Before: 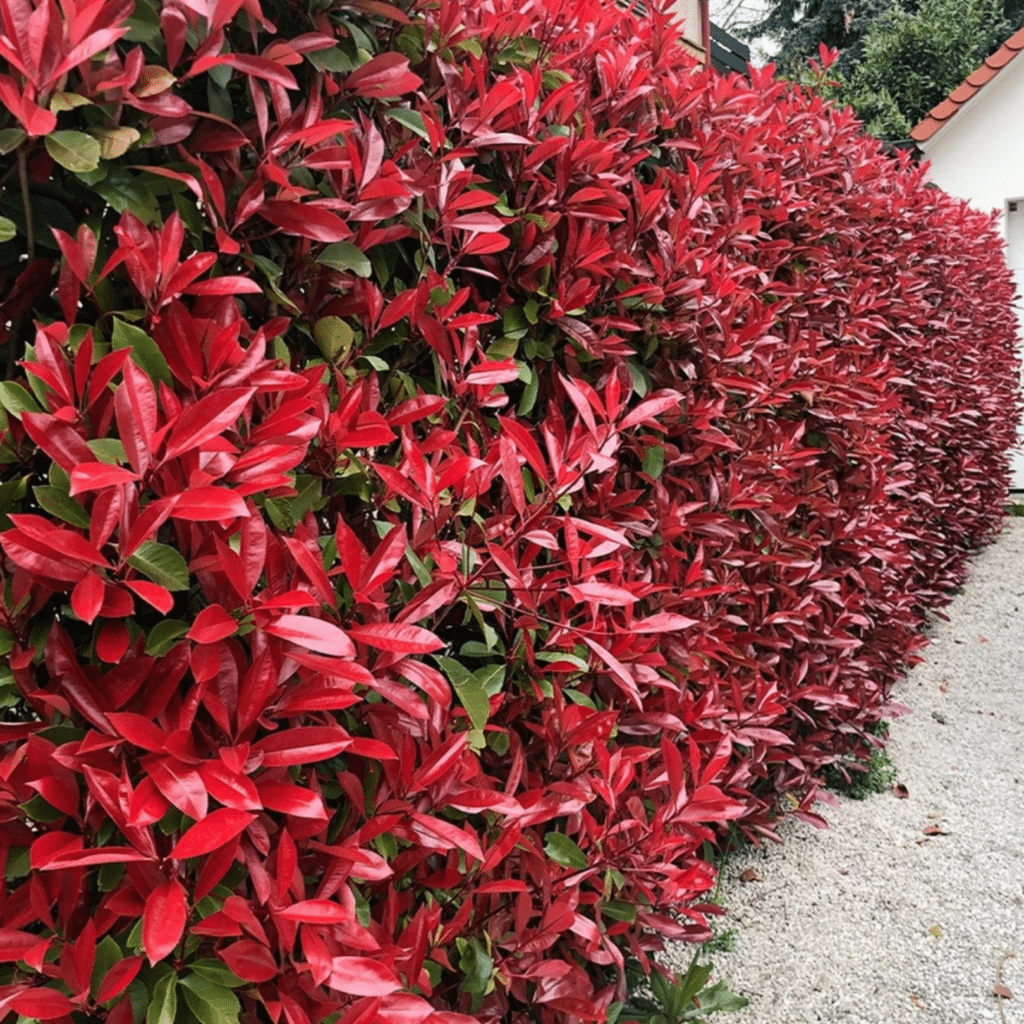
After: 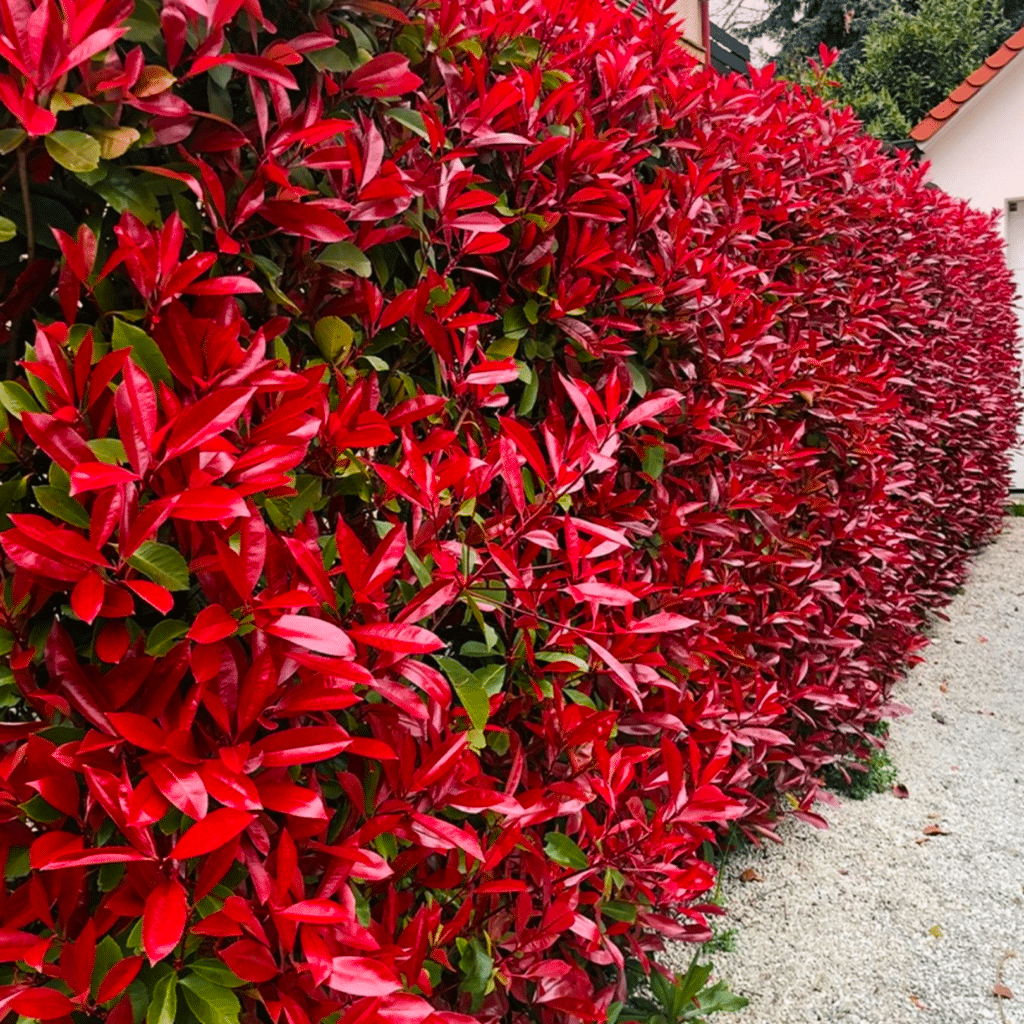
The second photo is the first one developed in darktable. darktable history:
graduated density: density 0.38 EV, hardness 21%, rotation -6.11°, saturation 32%
white balance: emerald 1
color balance rgb: linear chroma grading › global chroma 15%, perceptual saturation grading › global saturation 30%
